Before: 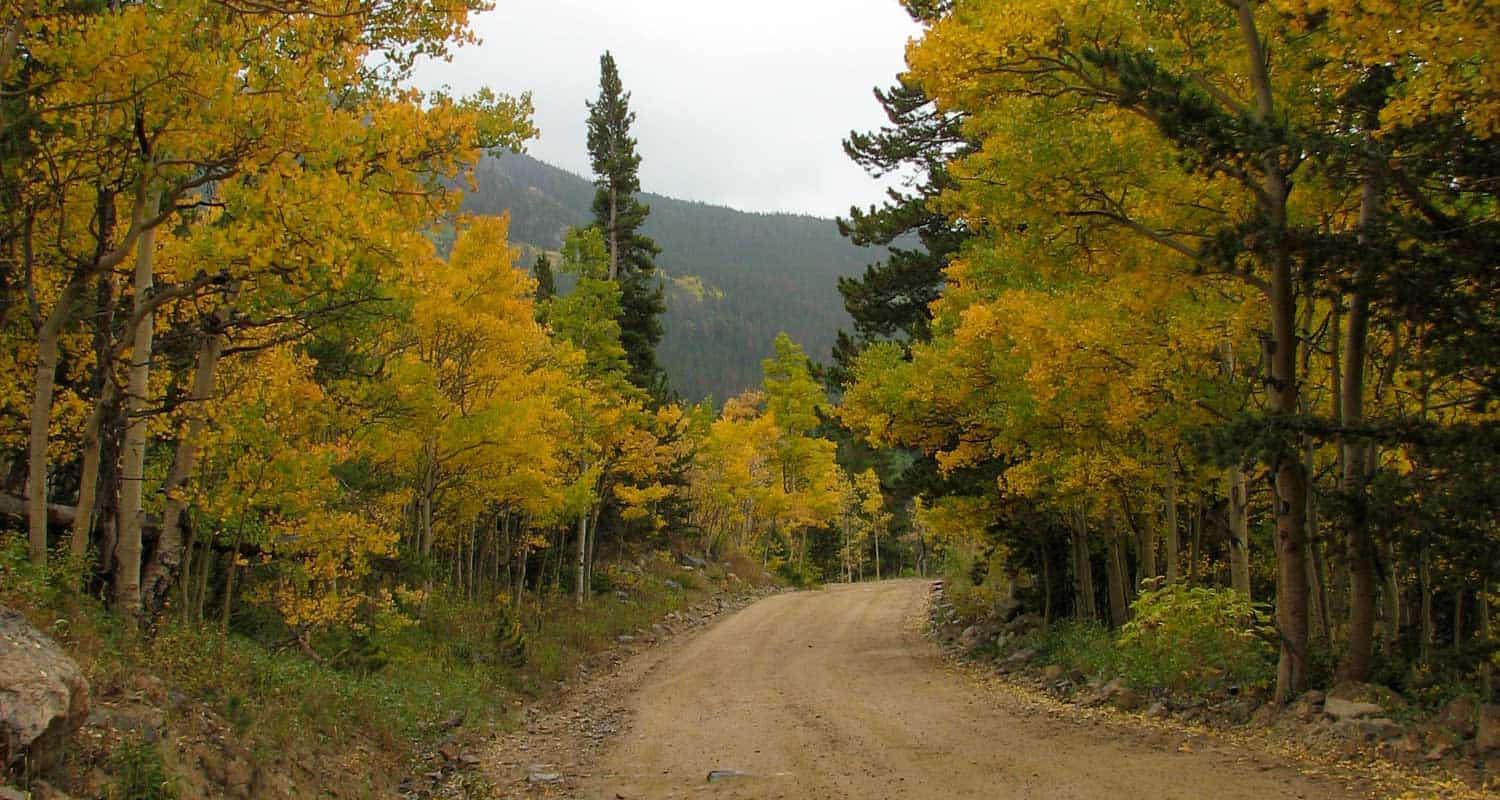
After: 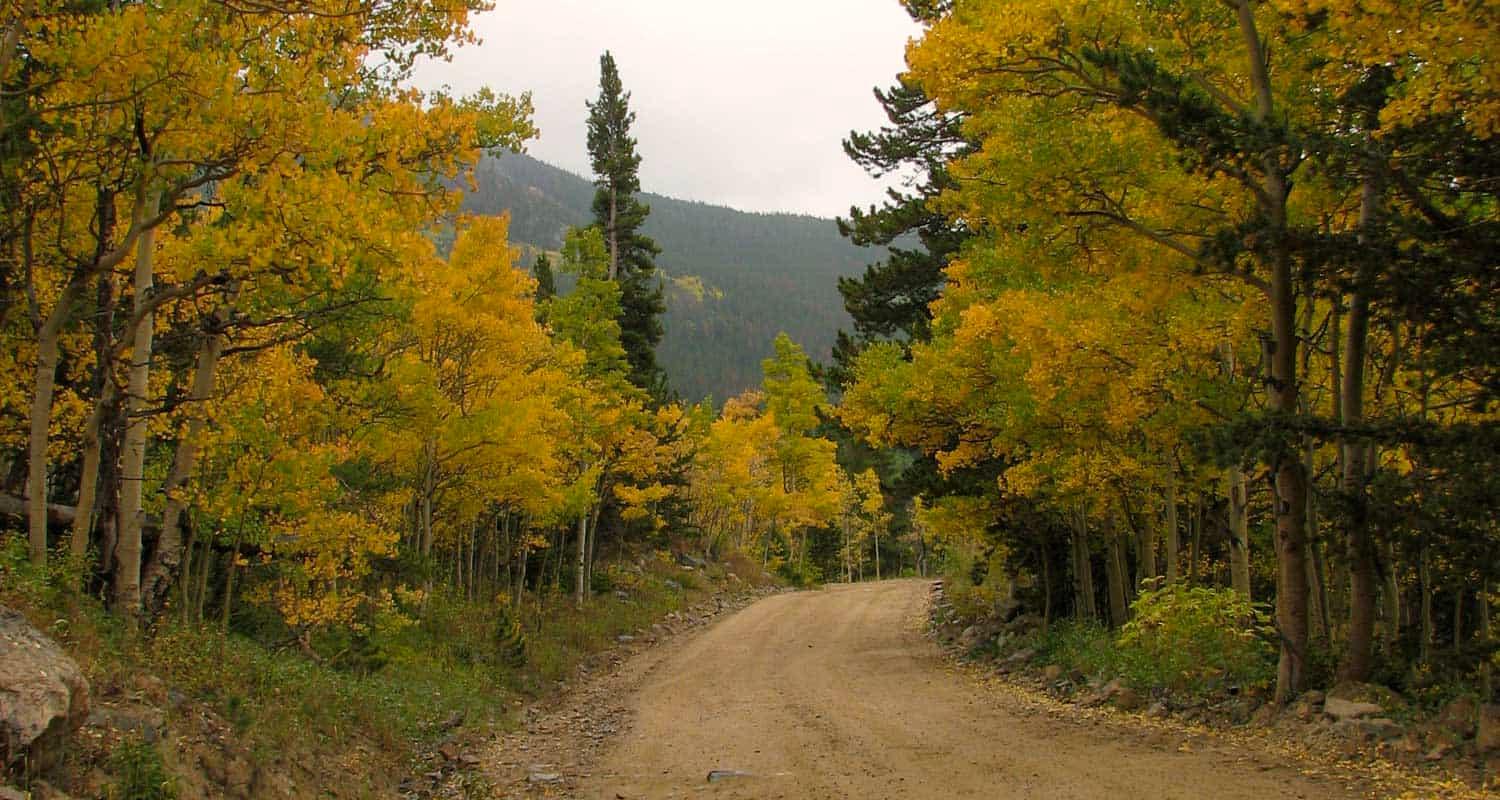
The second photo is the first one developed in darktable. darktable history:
color balance rgb: highlights gain › chroma 1.729%, highlights gain › hue 55.92°, perceptual saturation grading › global saturation 0.999%, global vibrance 10.022%
